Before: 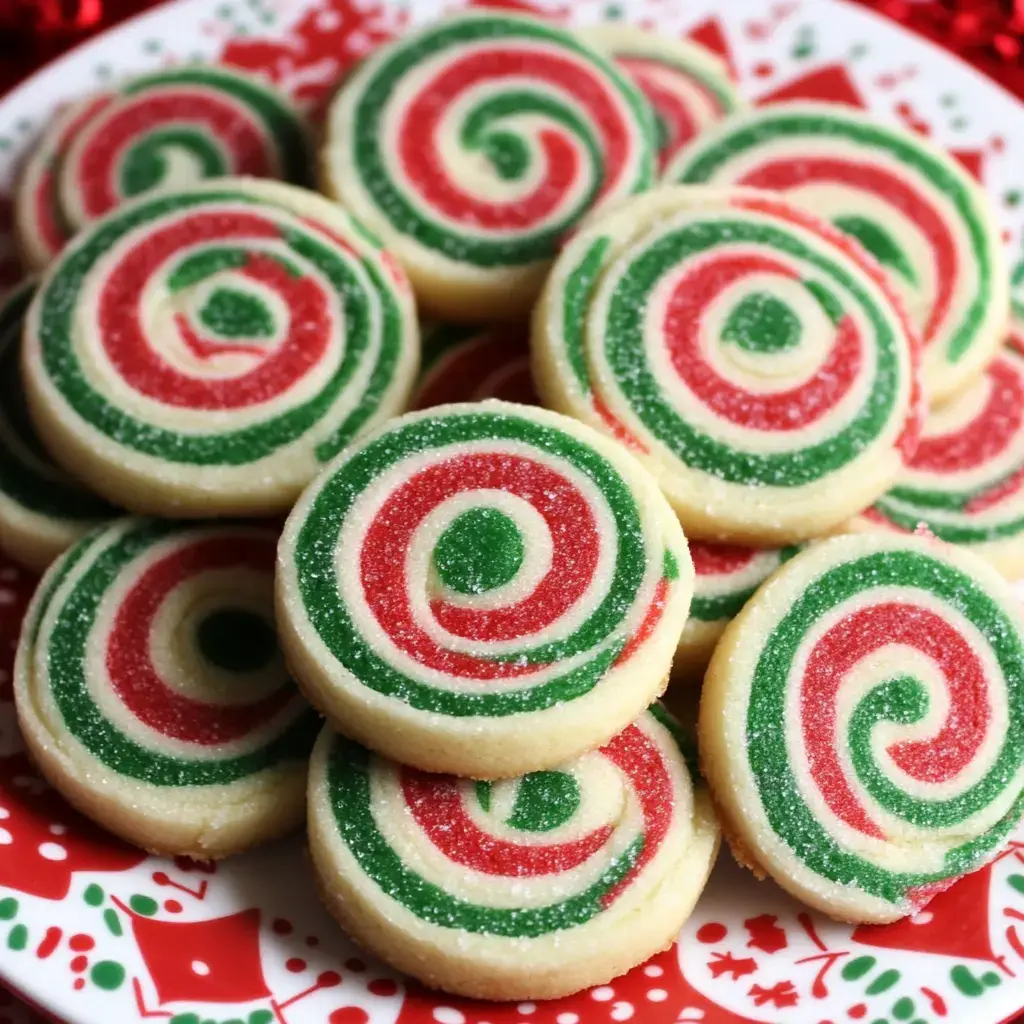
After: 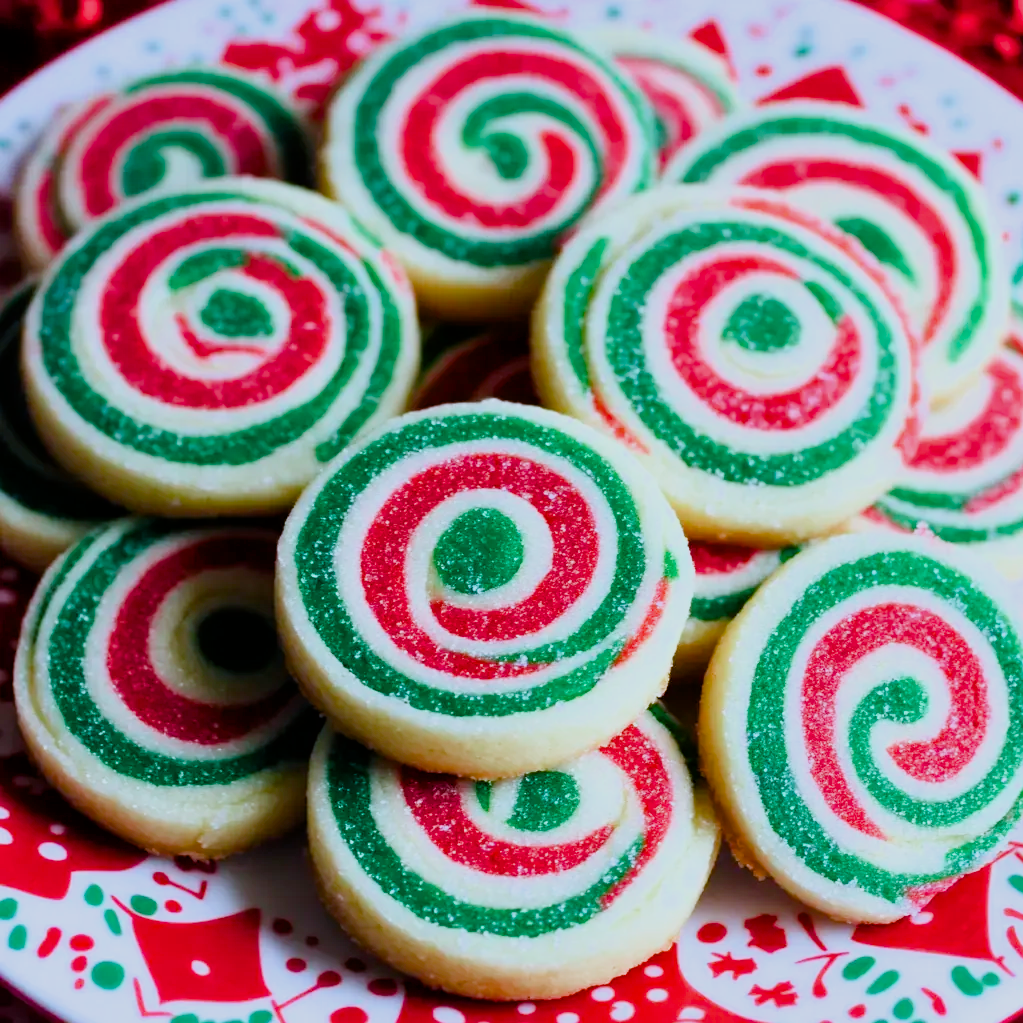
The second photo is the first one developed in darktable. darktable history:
crop: left 0.074%
filmic rgb: black relative exposure -8.14 EV, white relative exposure 3.76 EV, hardness 4.44
shadows and highlights: radius 120.14, shadows 22.03, white point adjustment -9.62, highlights -13.78, soften with gaussian
exposure: exposure 0.602 EV, compensate highlight preservation false
color balance rgb: shadows lift › chroma 2.056%, shadows lift › hue 250.33°, perceptual saturation grading › global saturation 23.431%, perceptual saturation grading › highlights -23.517%, perceptual saturation grading › mid-tones 24.027%, perceptual saturation grading › shadows 39.062%, global vibrance 30.465%, contrast 10.639%
color calibration: illuminant custom, x 0.387, y 0.387, temperature 3843.13 K
